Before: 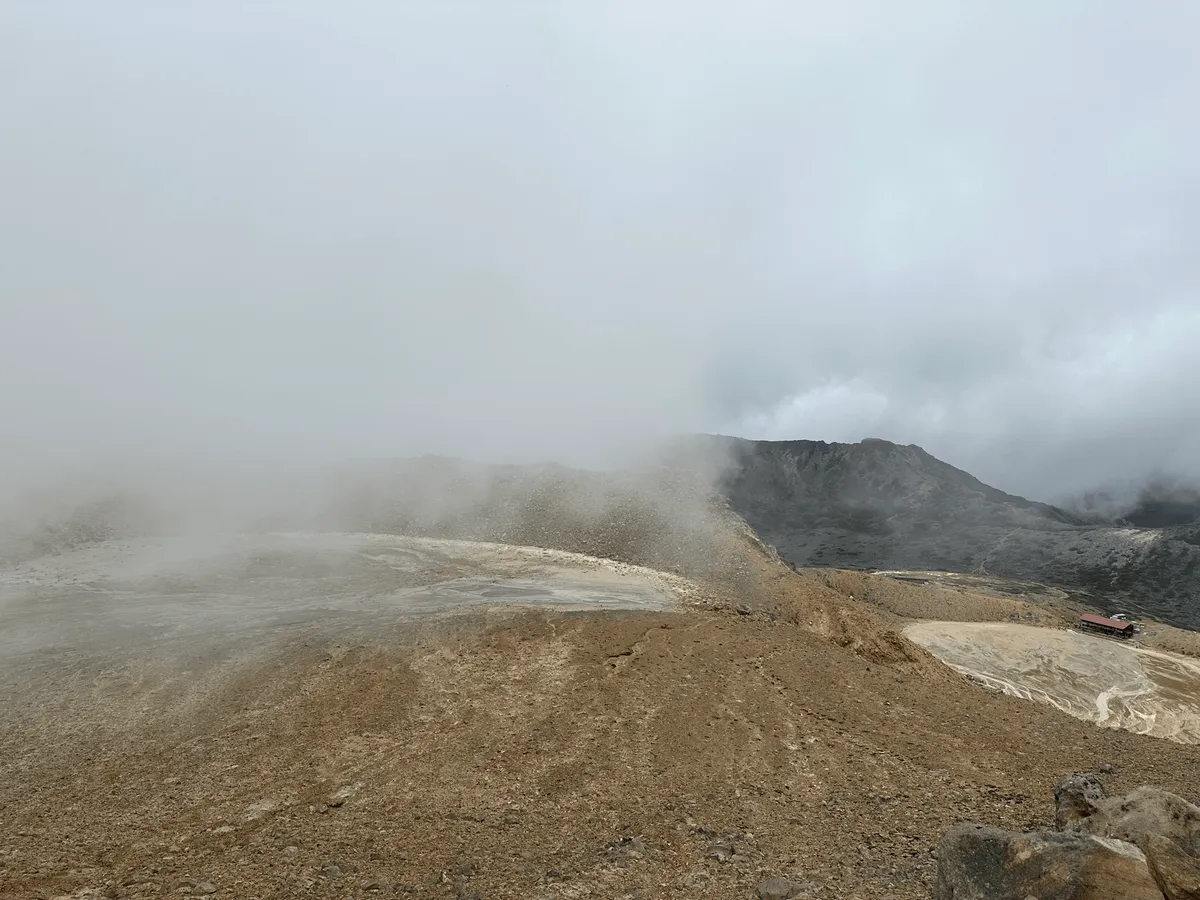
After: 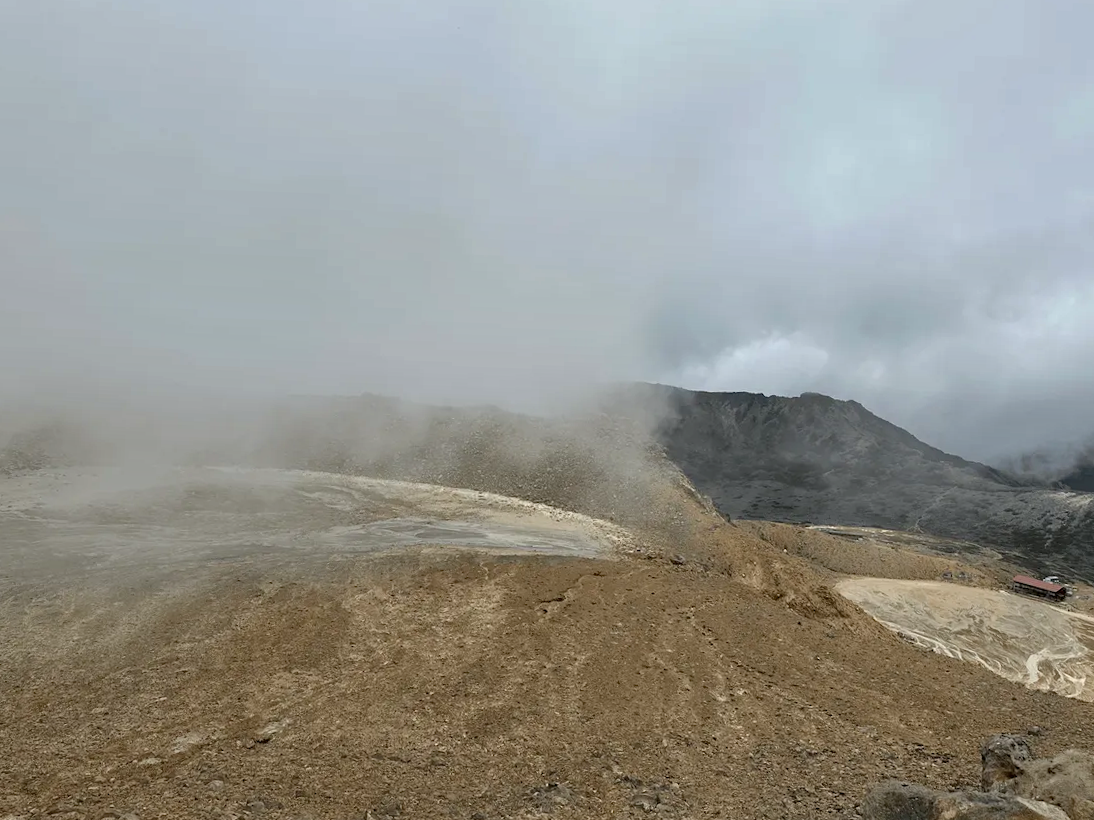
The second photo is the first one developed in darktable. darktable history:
haze removal: adaptive false
shadows and highlights: soften with gaussian
crop and rotate: angle -1.96°, left 3.097%, top 4.154%, right 1.586%, bottom 0.529%
